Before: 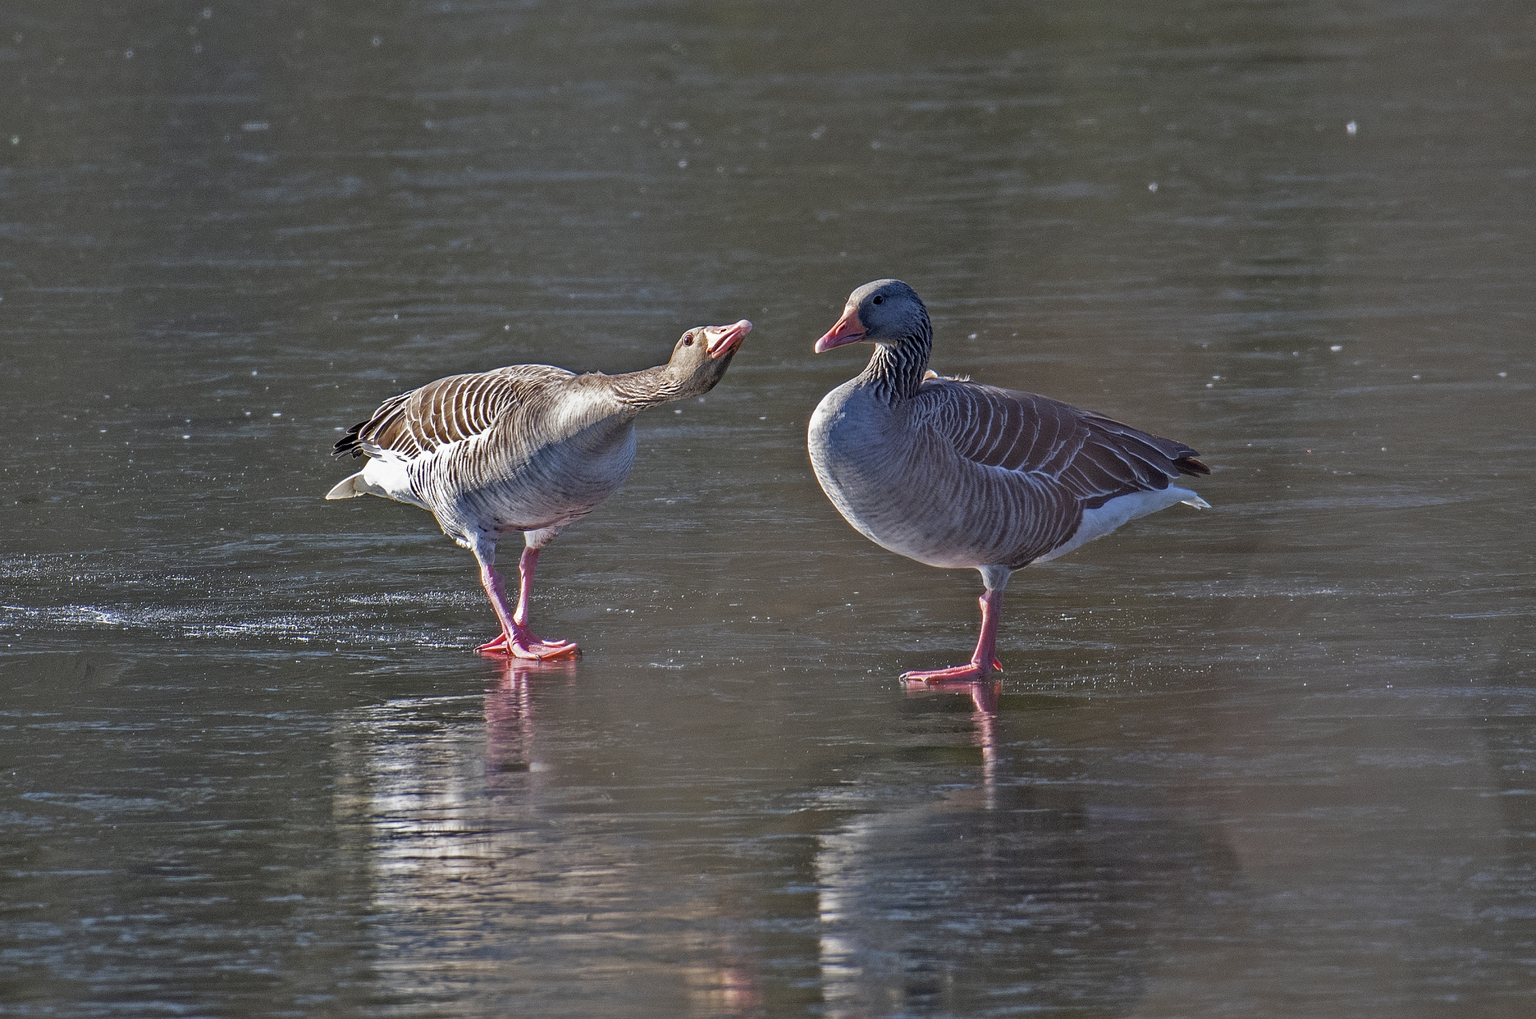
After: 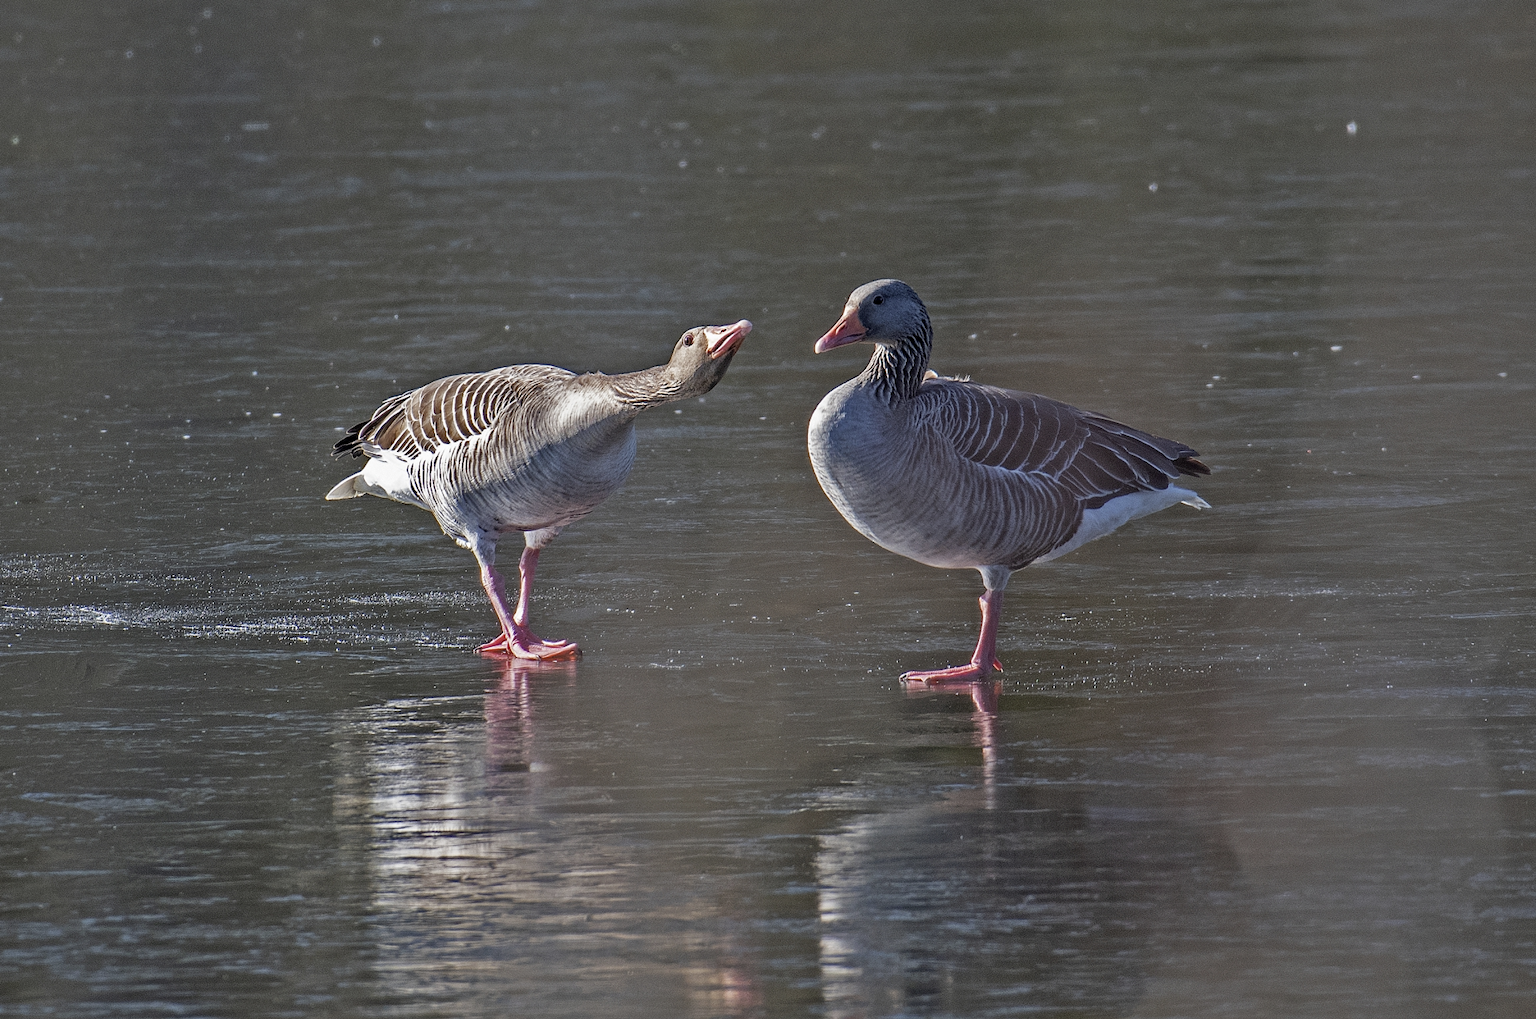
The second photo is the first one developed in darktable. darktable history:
color correction: highlights b* -0.024, saturation 0.823
